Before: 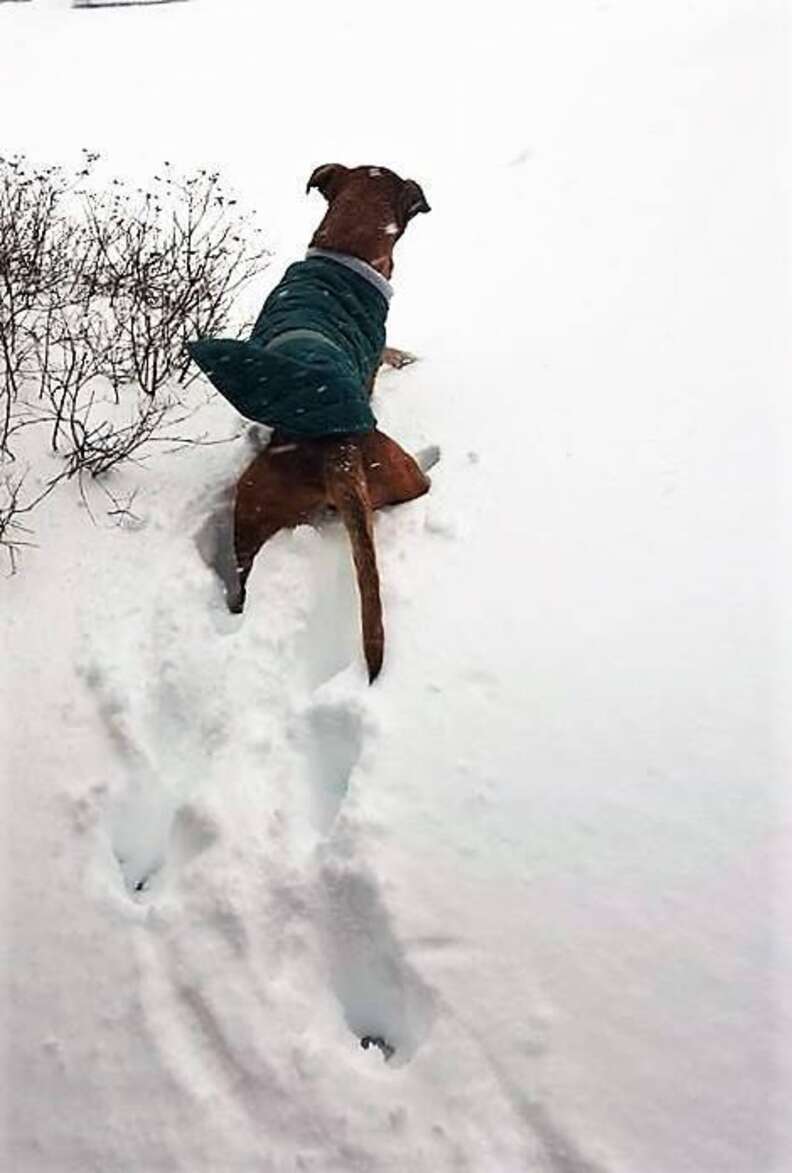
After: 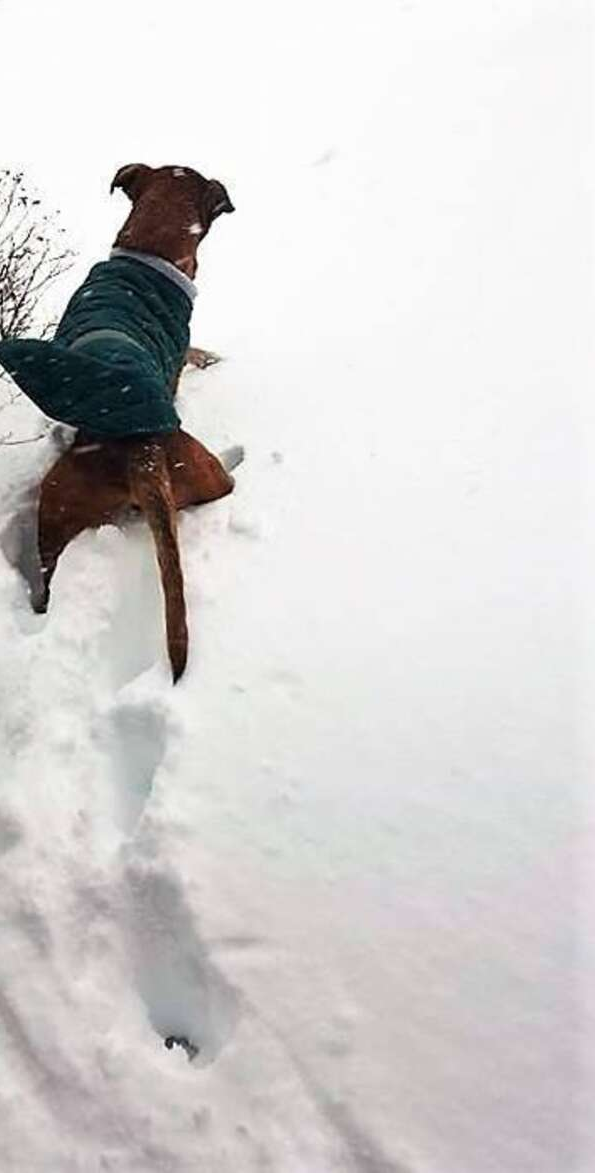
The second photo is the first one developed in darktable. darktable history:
crop and rotate: left 24.782%
